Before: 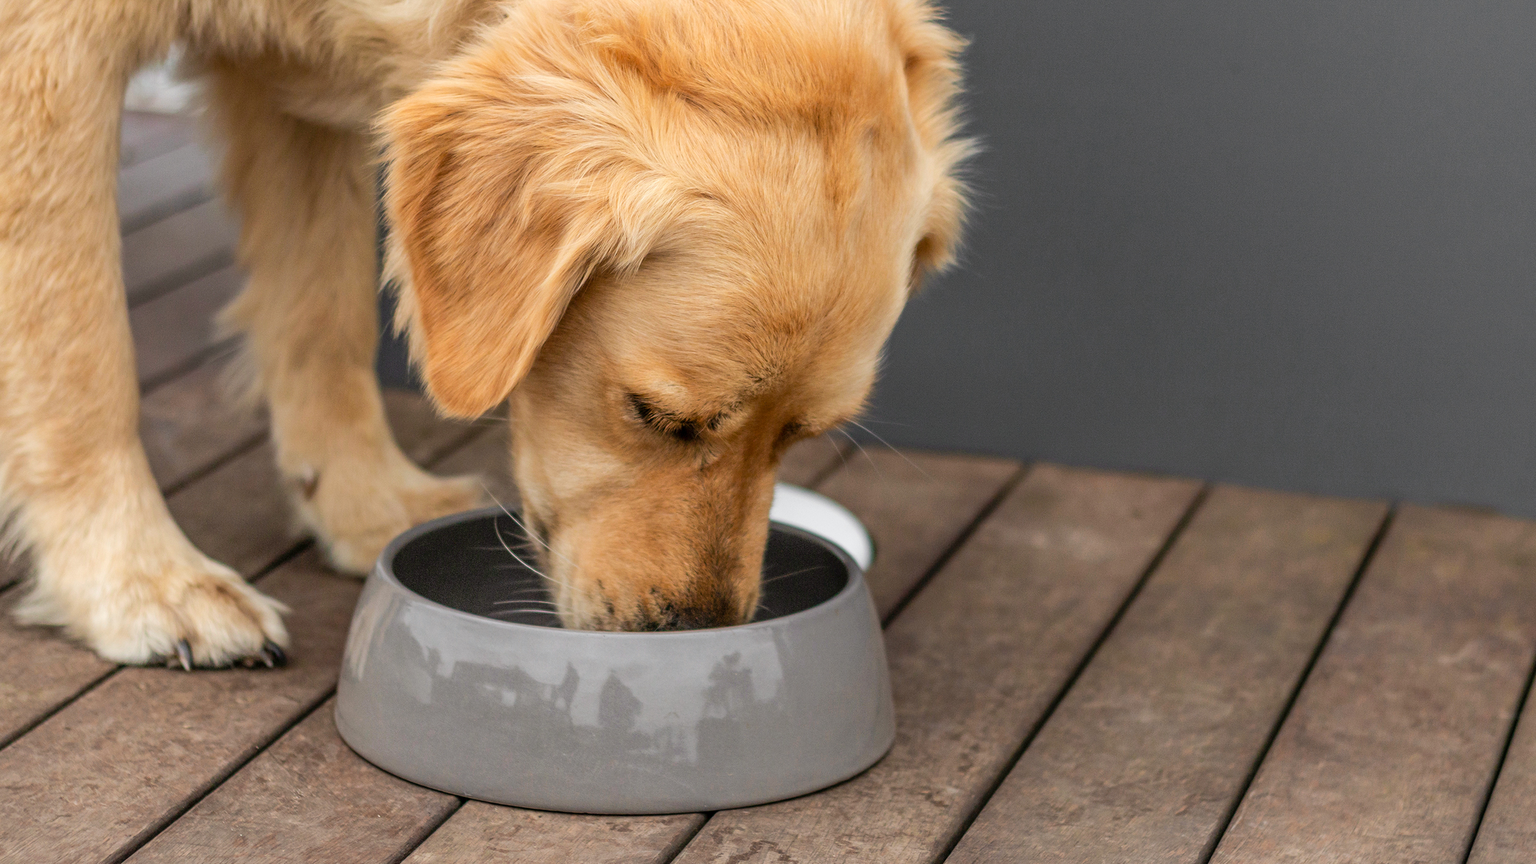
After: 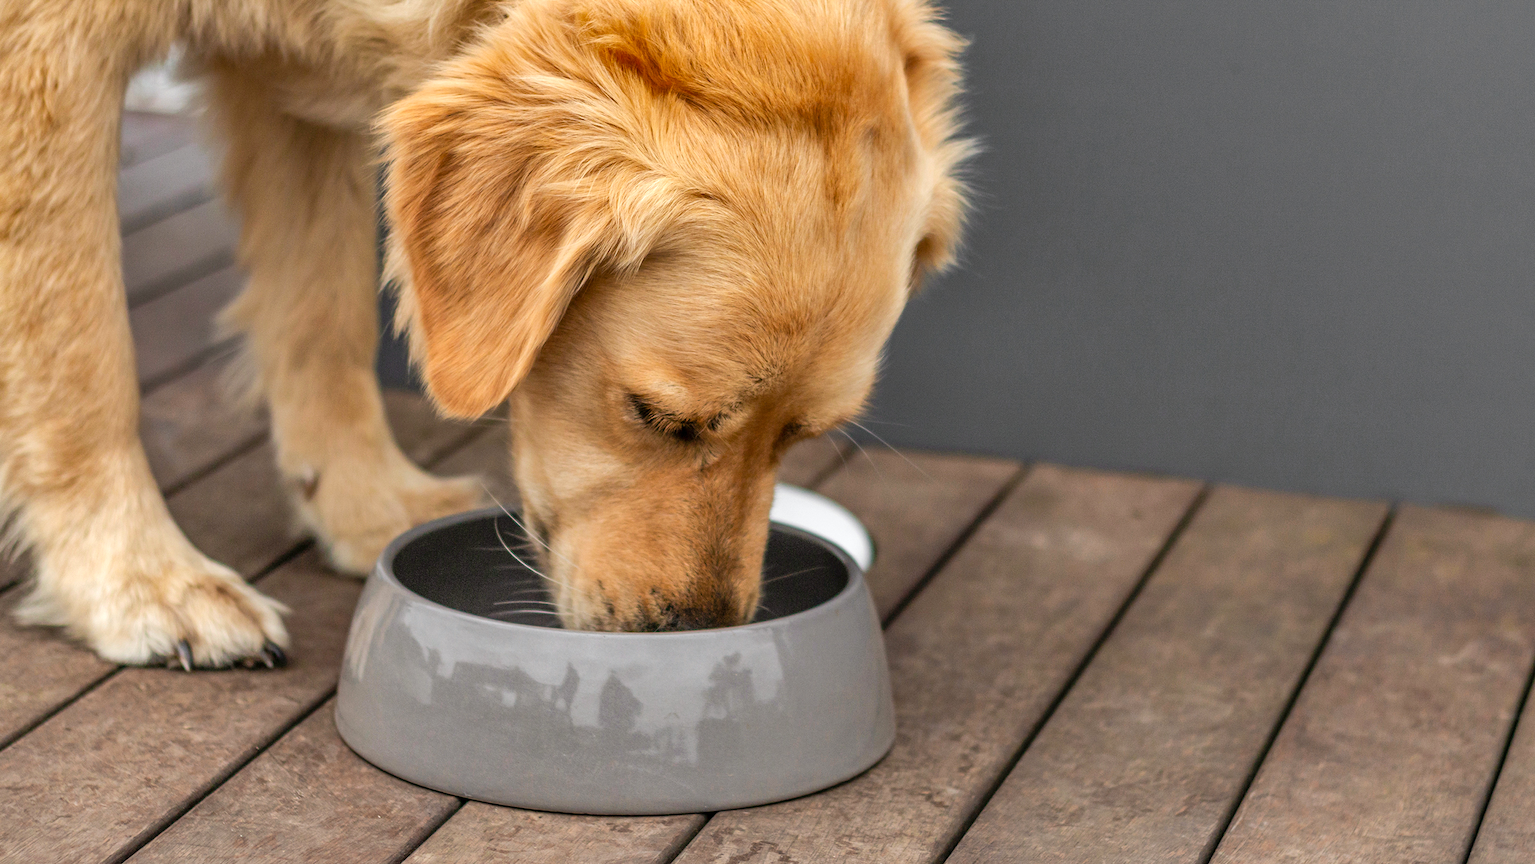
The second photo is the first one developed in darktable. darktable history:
exposure: exposure 0.206 EV, compensate highlight preservation false
shadows and highlights: shadows 59.45, highlights -60.44, highlights color adjustment 79.12%, soften with gaussian
